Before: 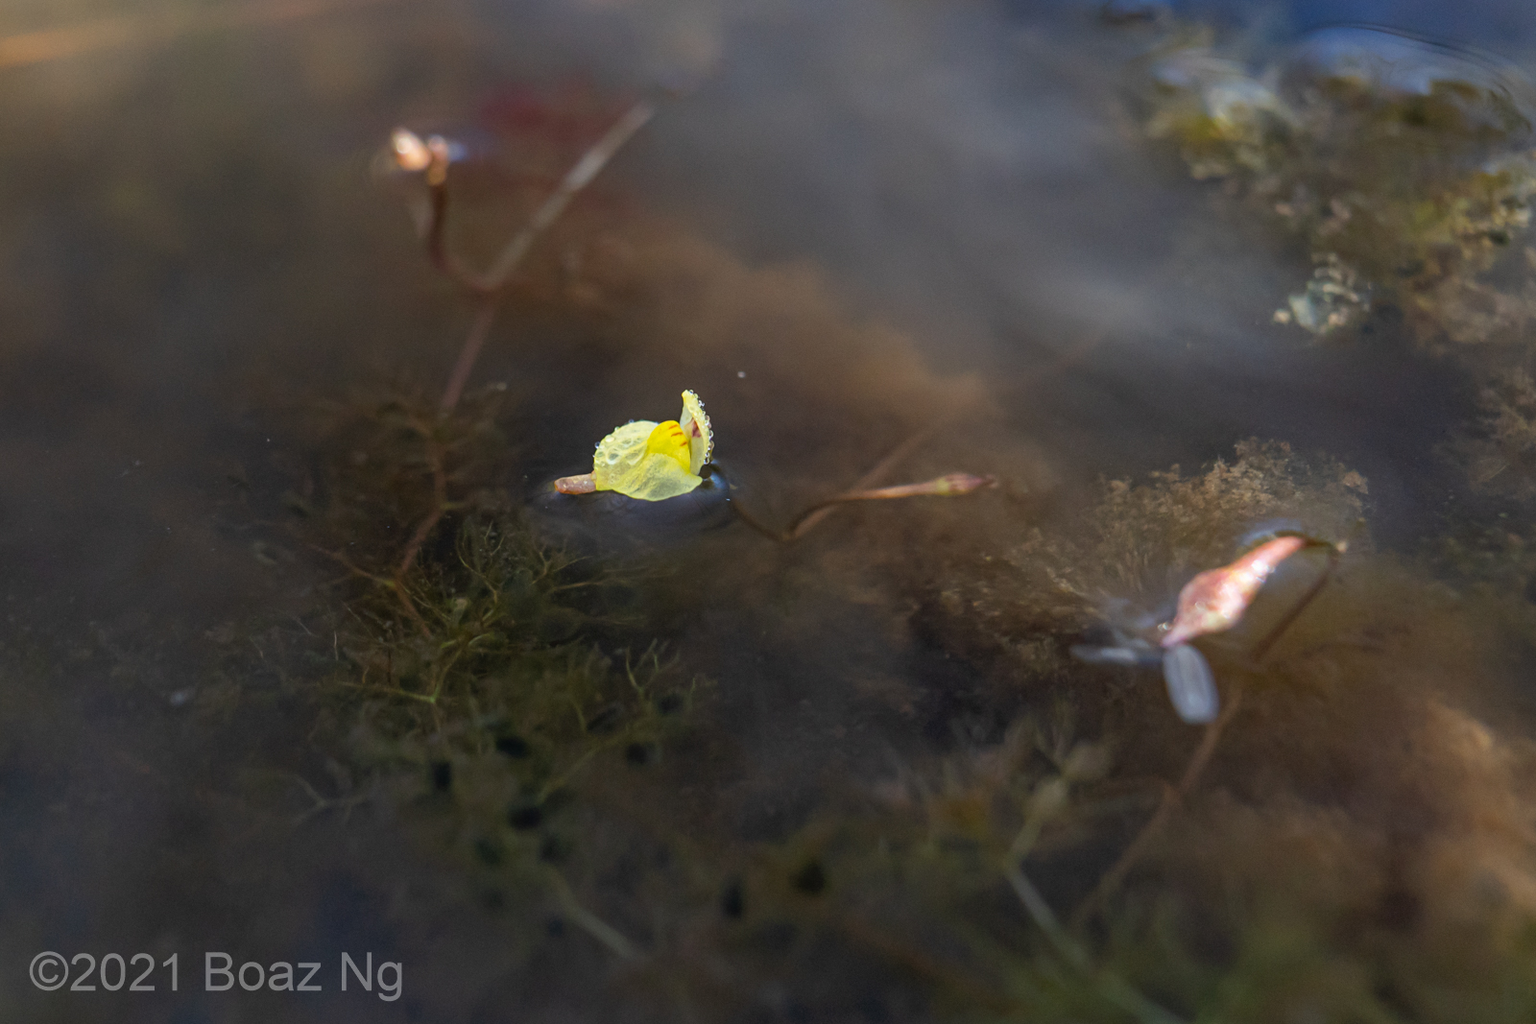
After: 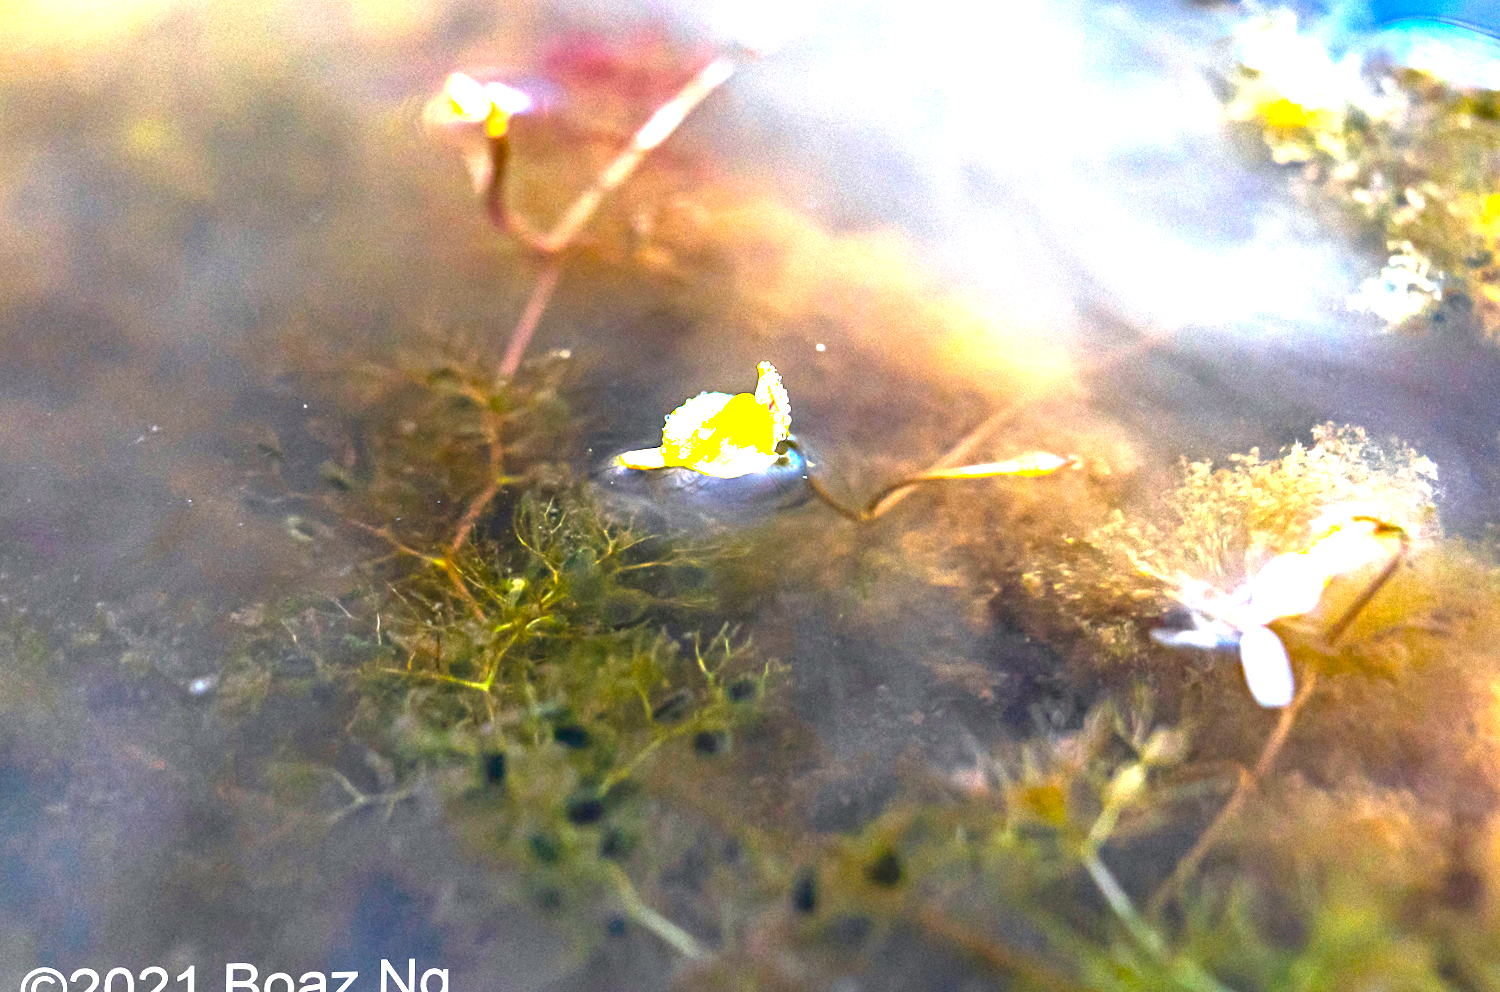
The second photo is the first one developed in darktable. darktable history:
rotate and perspective: rotation 0.679°, lens shift (horizontal) 0.136, crop left 0.009, crop right 0.991, crop top 0.078, crop bottom 0.95
color balance rgb: perceptual saturation grading › global saturation 25%, perceptual brilliance grading › global brilliance 35%, perceptual brilliance grading › highlights 50%, perceptual brilliance grading › mid-tones 60%, perceptual brilliance grading › shadows 35%, global vibrance 20%
exposure: exposure 1.089 EV, compensate highlight preservation false
haze removal: compatibility mode true, adaptive false
crop and rotate: right 5.167%
